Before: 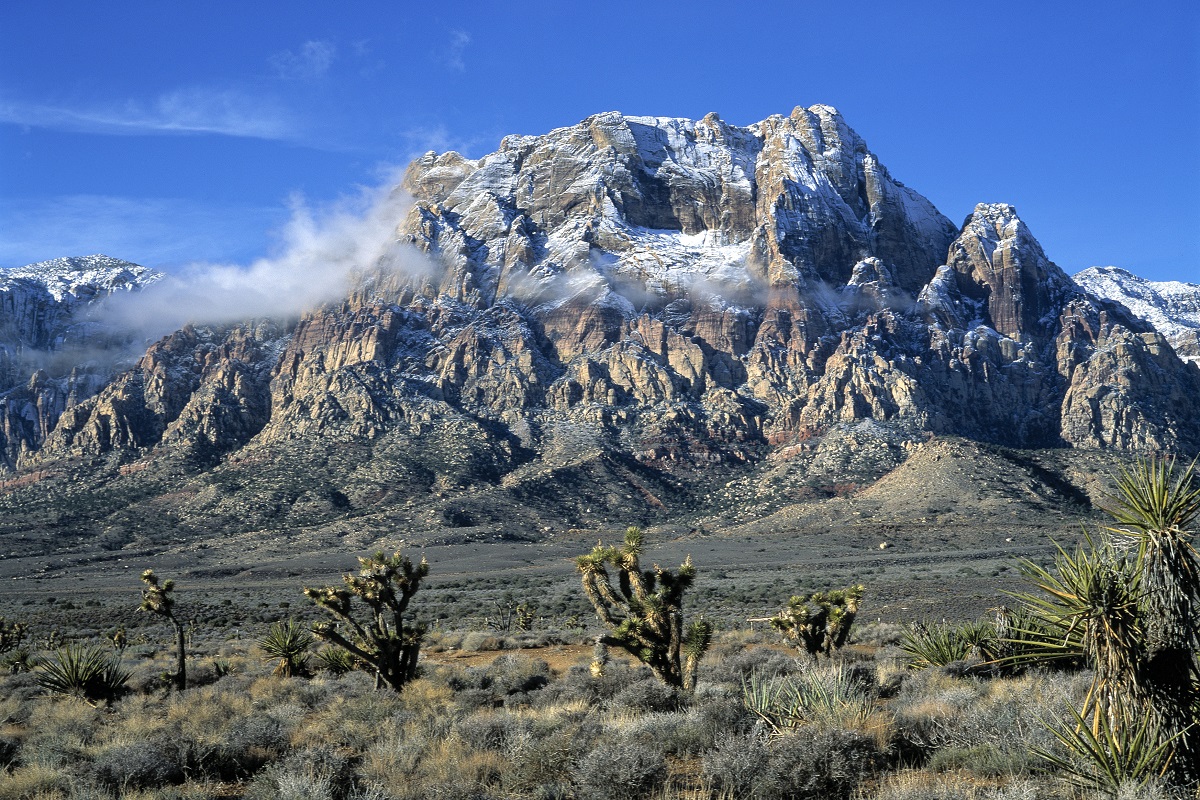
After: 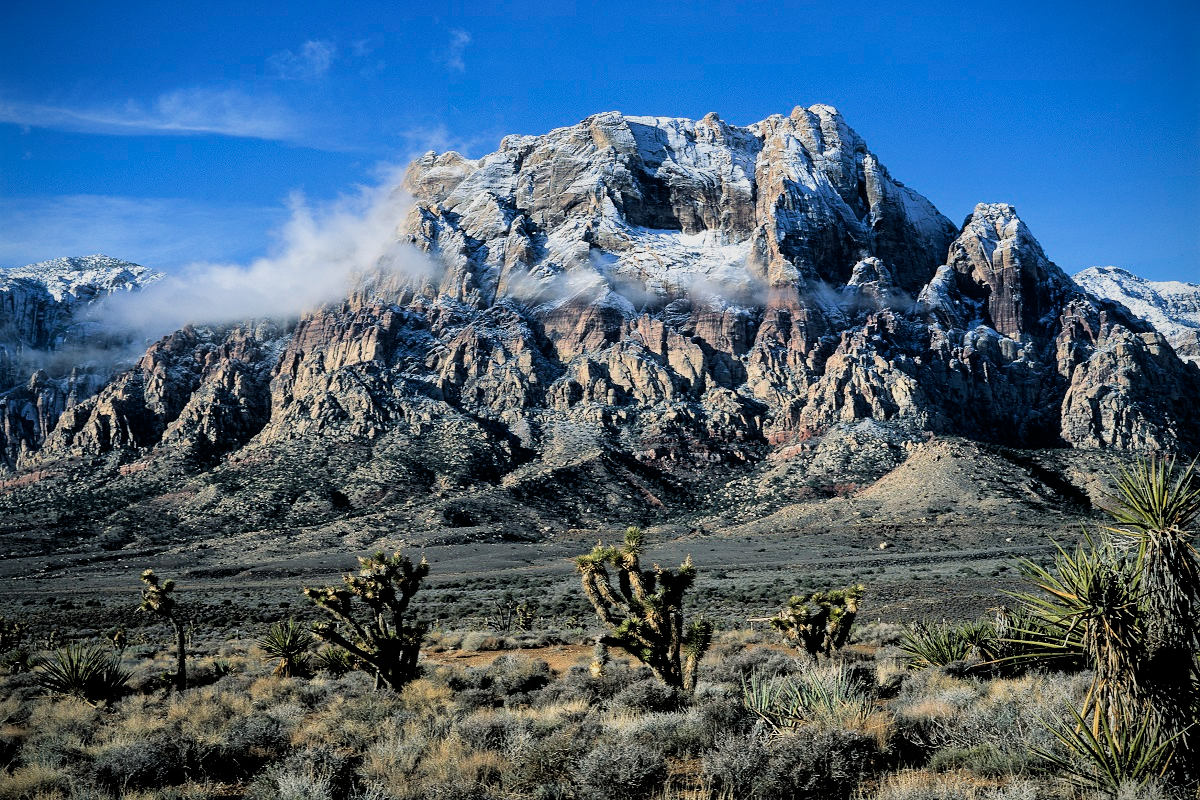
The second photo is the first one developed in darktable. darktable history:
vignetting: fall-off radius 60.94%, brightness -0.594, saturation 0.001, dithering 16-bit output
filmic rgb: black relative exposure -5.05 EV, white relative exposure 3.95 EV, hardness 2.89, contrast 1.408, highlights saturation mix -21.03%, iterations of high-quality reconstruction 10
